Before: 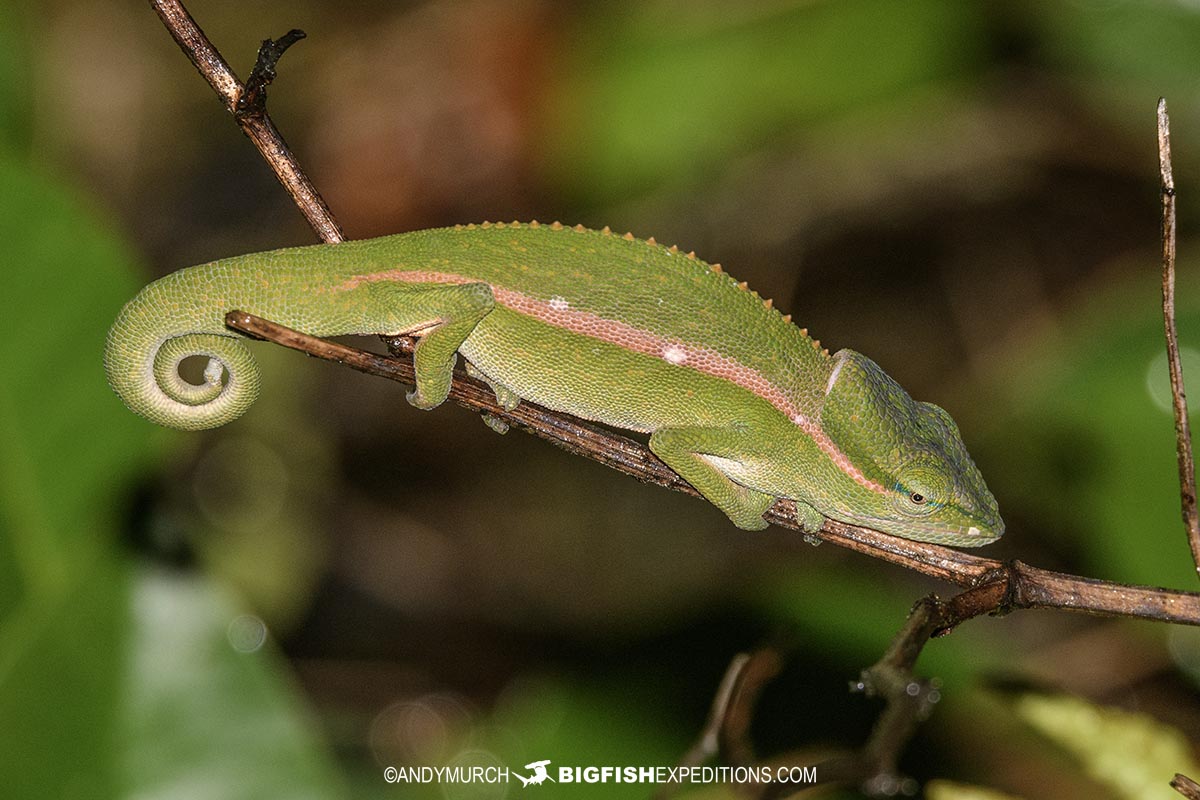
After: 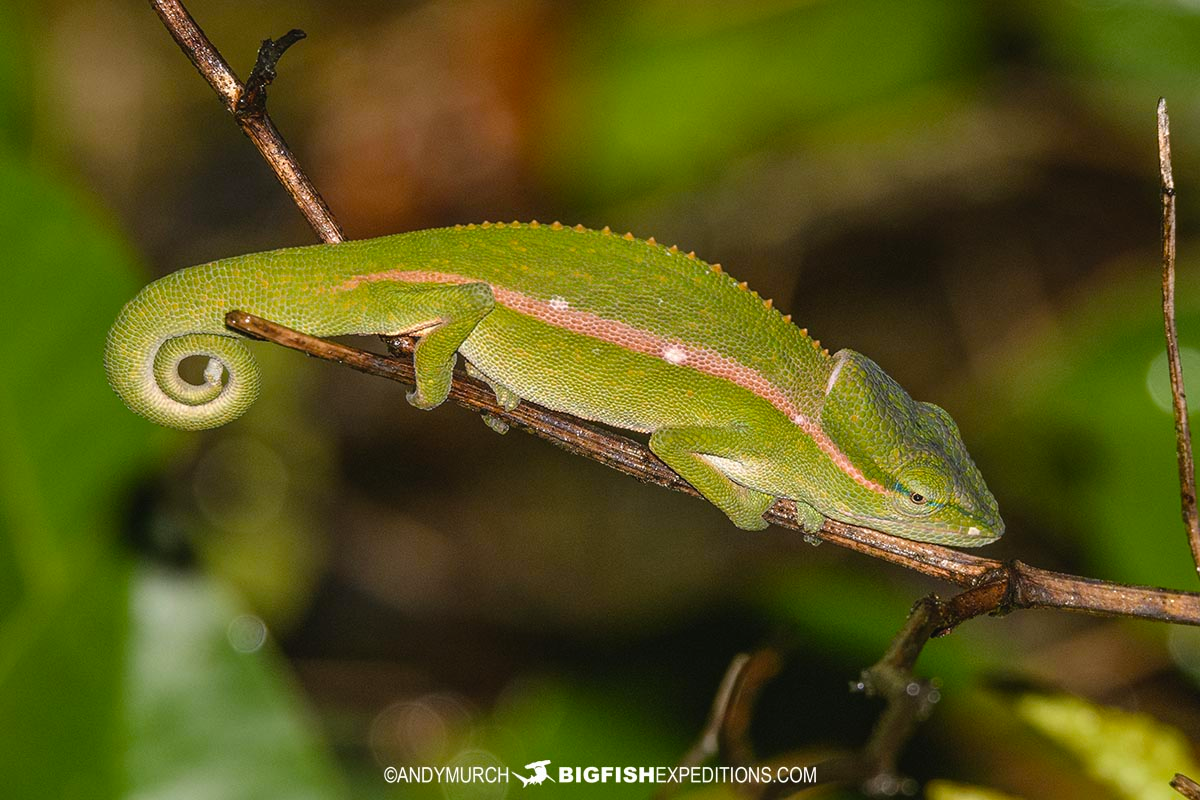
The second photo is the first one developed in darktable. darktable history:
color balance rgb: global offset › luminance 0.274%, global offset › hue 168.93°, perceptual saturation grading › global saturation 31.004%
